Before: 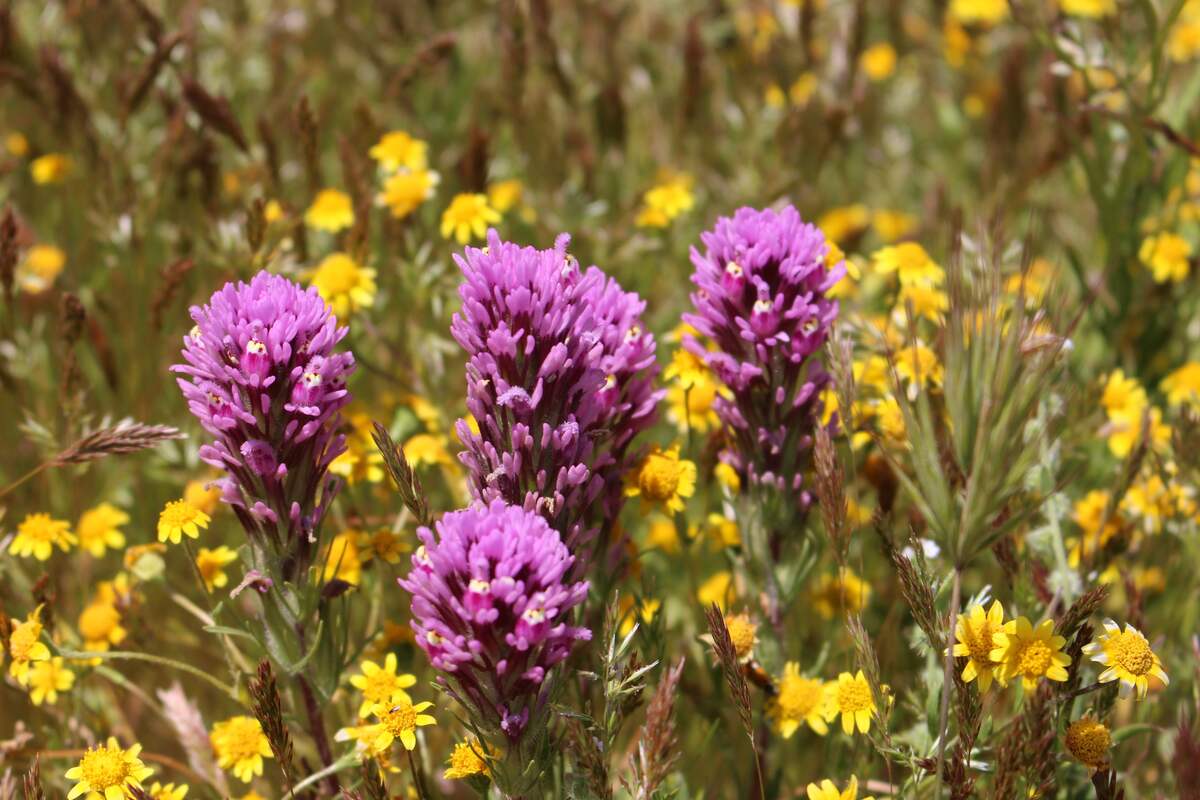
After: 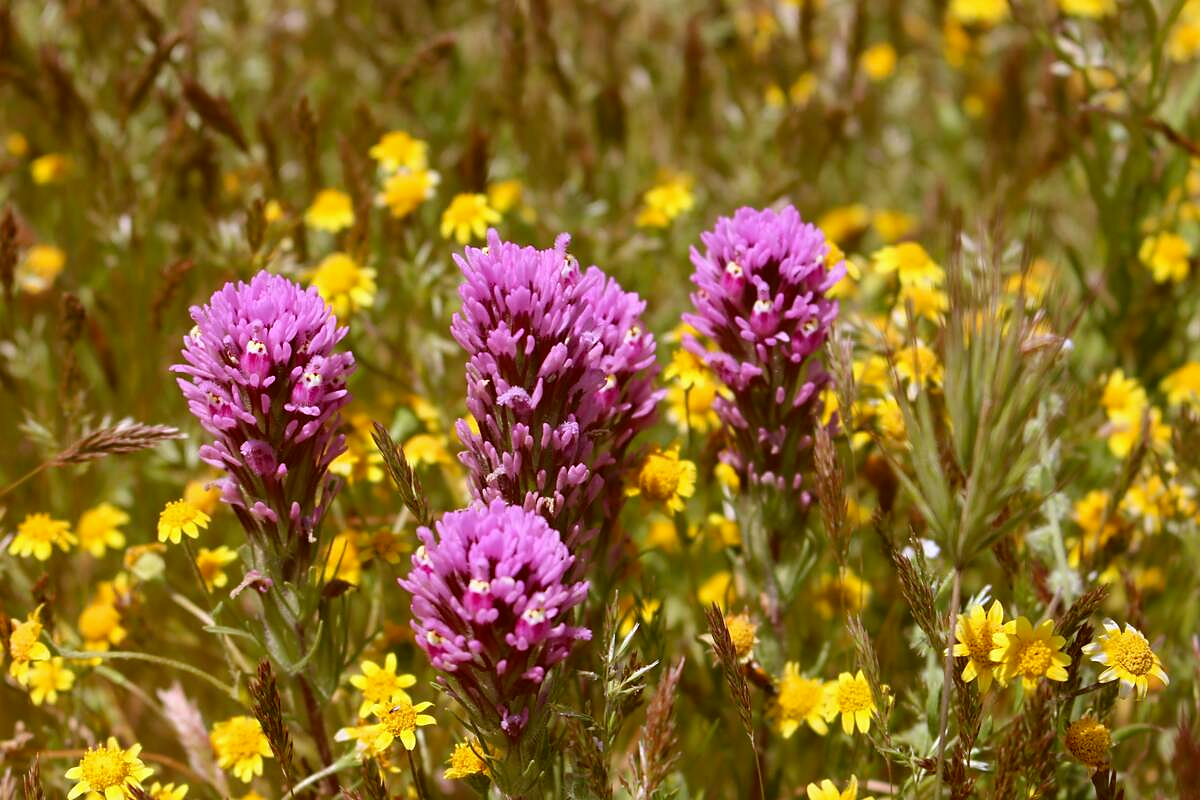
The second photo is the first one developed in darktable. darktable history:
white balance: red 0.984, blue 1.059
sharpen: radius 1.458, amount 0.398, threshold 1.271
fill light: on, module defaults
color correction: highlights a* -0.482, highlights b* 0.161, shadows a* 4.66, shadows b* 20.72
